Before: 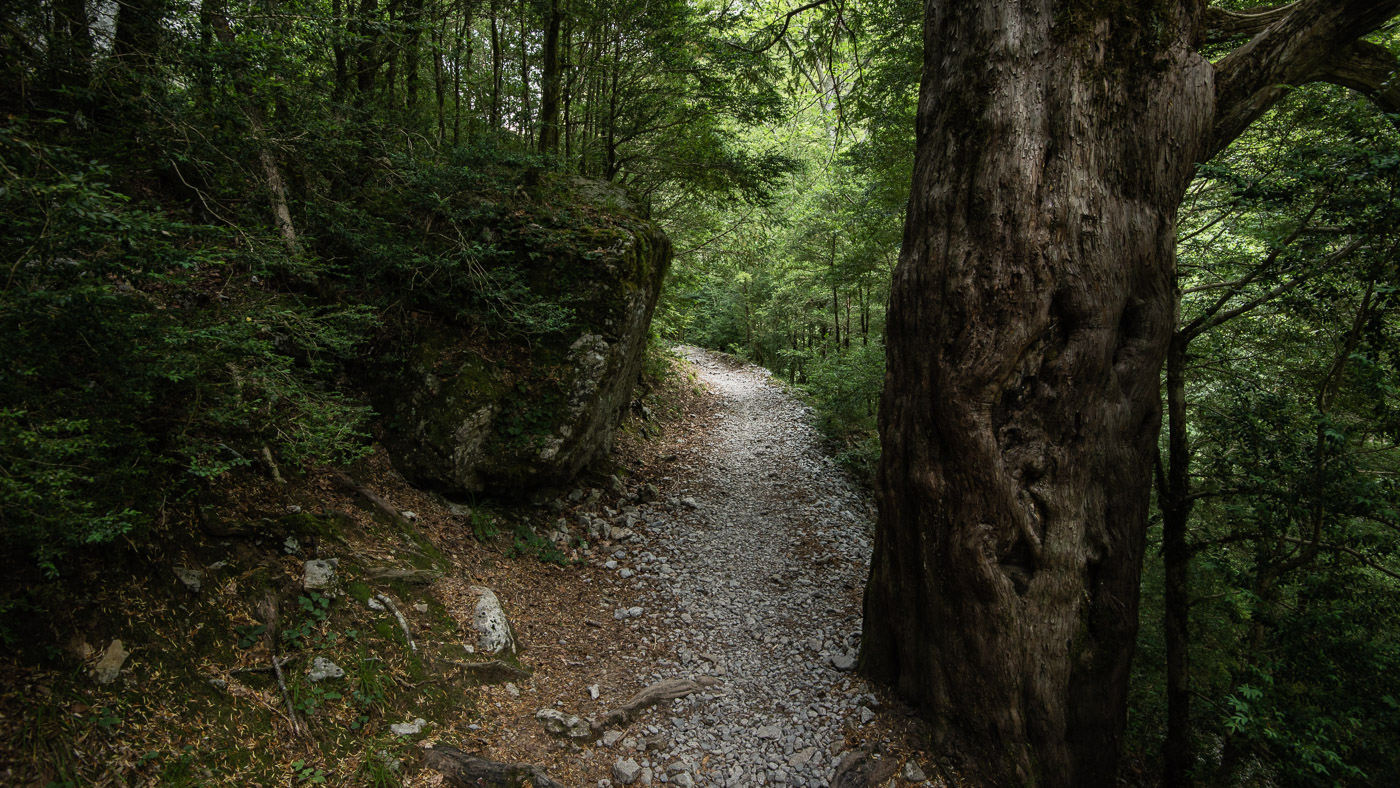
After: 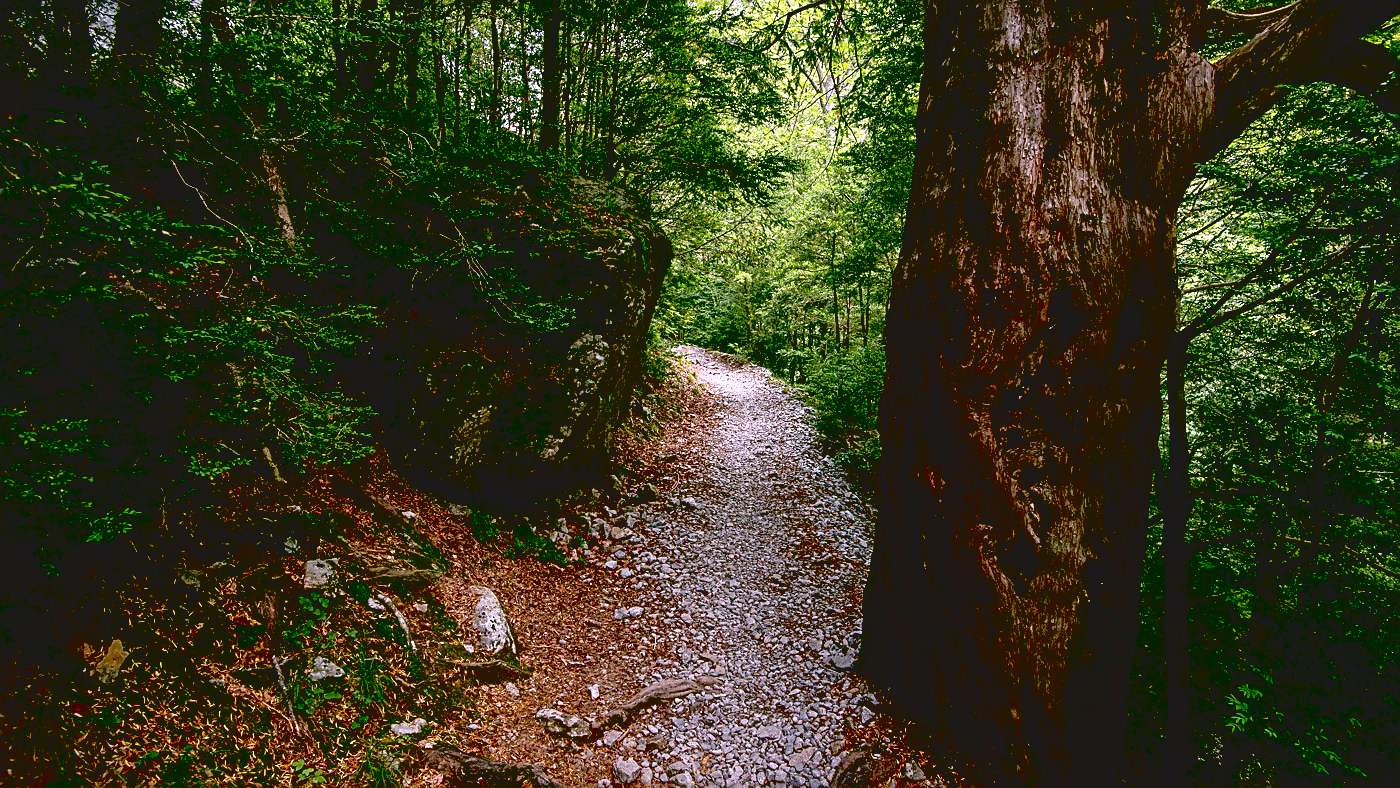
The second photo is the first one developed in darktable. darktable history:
exposure: black level correction 0.036, exposure 0.909 EV, compensate highlight preservation false
sharpen: on, module defaults
contrast brightness saturation: contrast -0.181, saturation 0.187
color correction: highlights a* 15.48, highlights b* -20.1
